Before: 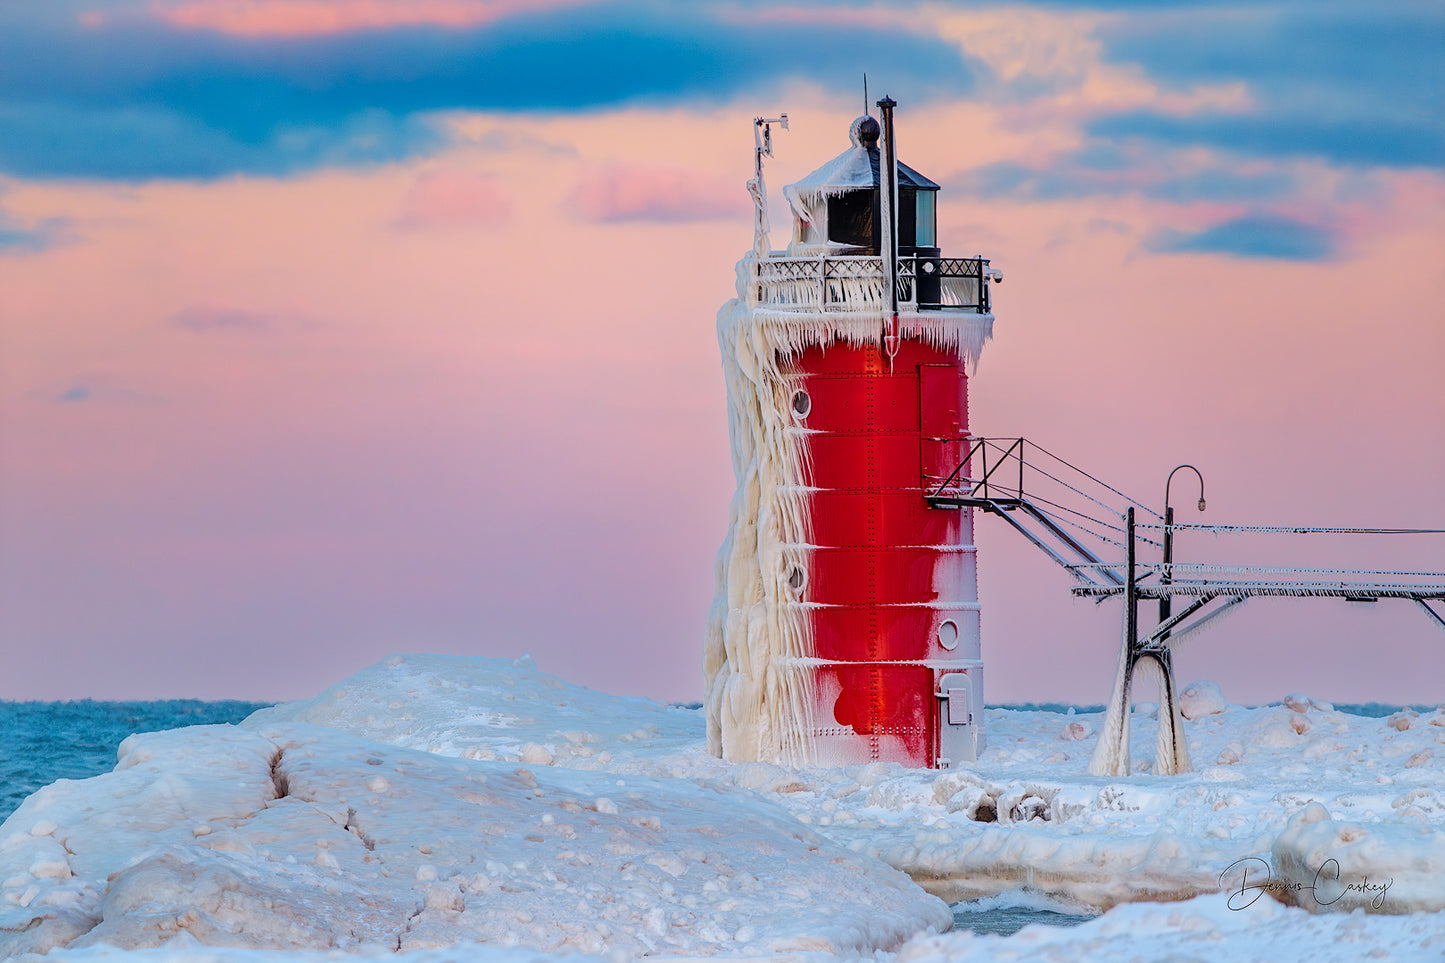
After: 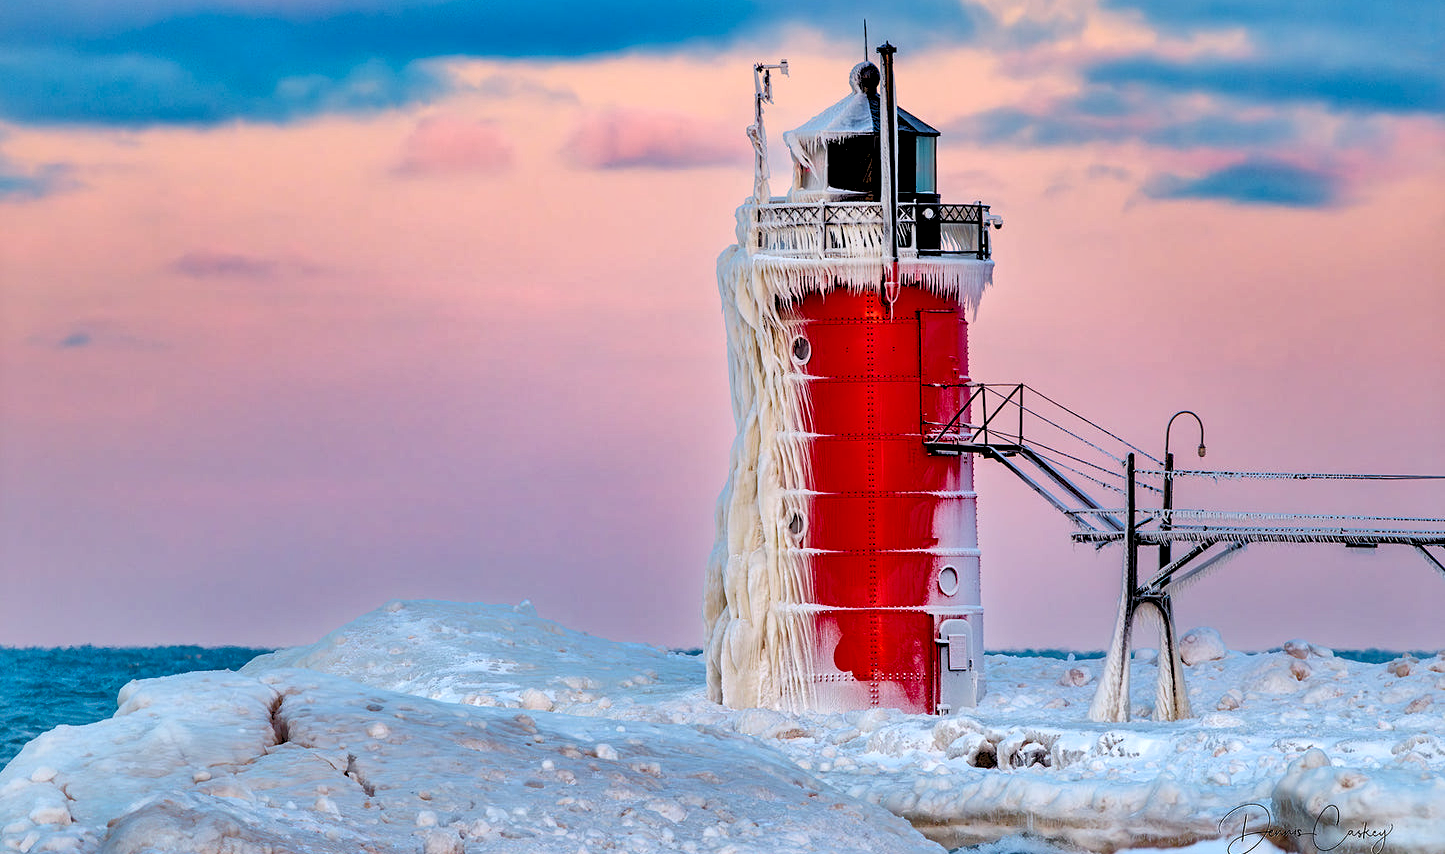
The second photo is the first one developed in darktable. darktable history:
exposure: black level correction 0.009, exposure 0.119 EV, compensate highlight preservation false
crop and rotate: top 5.609%, bottom 5.609%
shadows and highlights: shadows 40, highlights -54, highlights color adjustment 46%, low approximation 0.01, soften with gaussian
local contrast: mode bilateral grid, contrast 20, coarseness 50, detail 130%, midtone range 0.2
rgb levels: levels [[0.013, 0.434, 0.89], [0, 0.5, 1], [0, 0.5, 1]]
